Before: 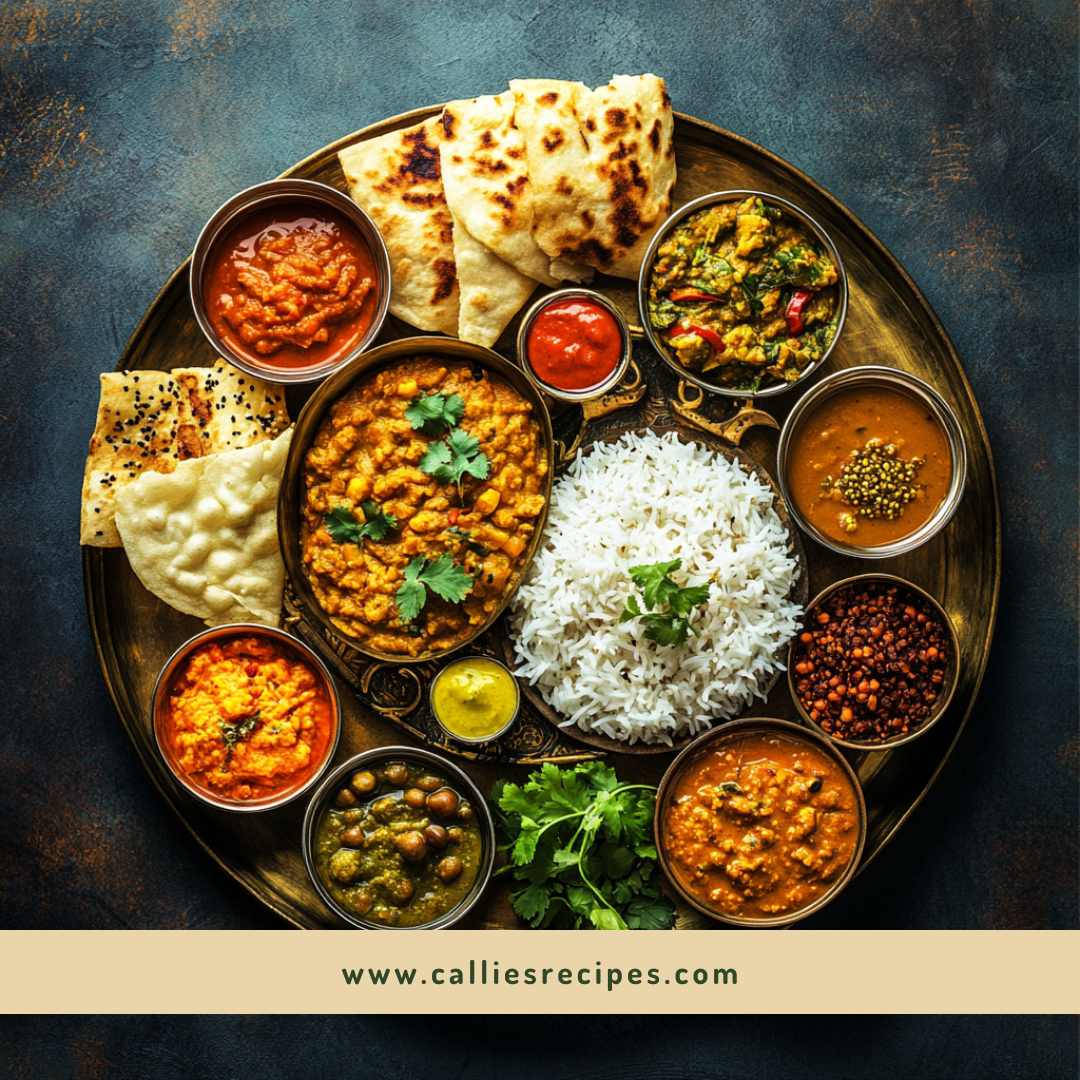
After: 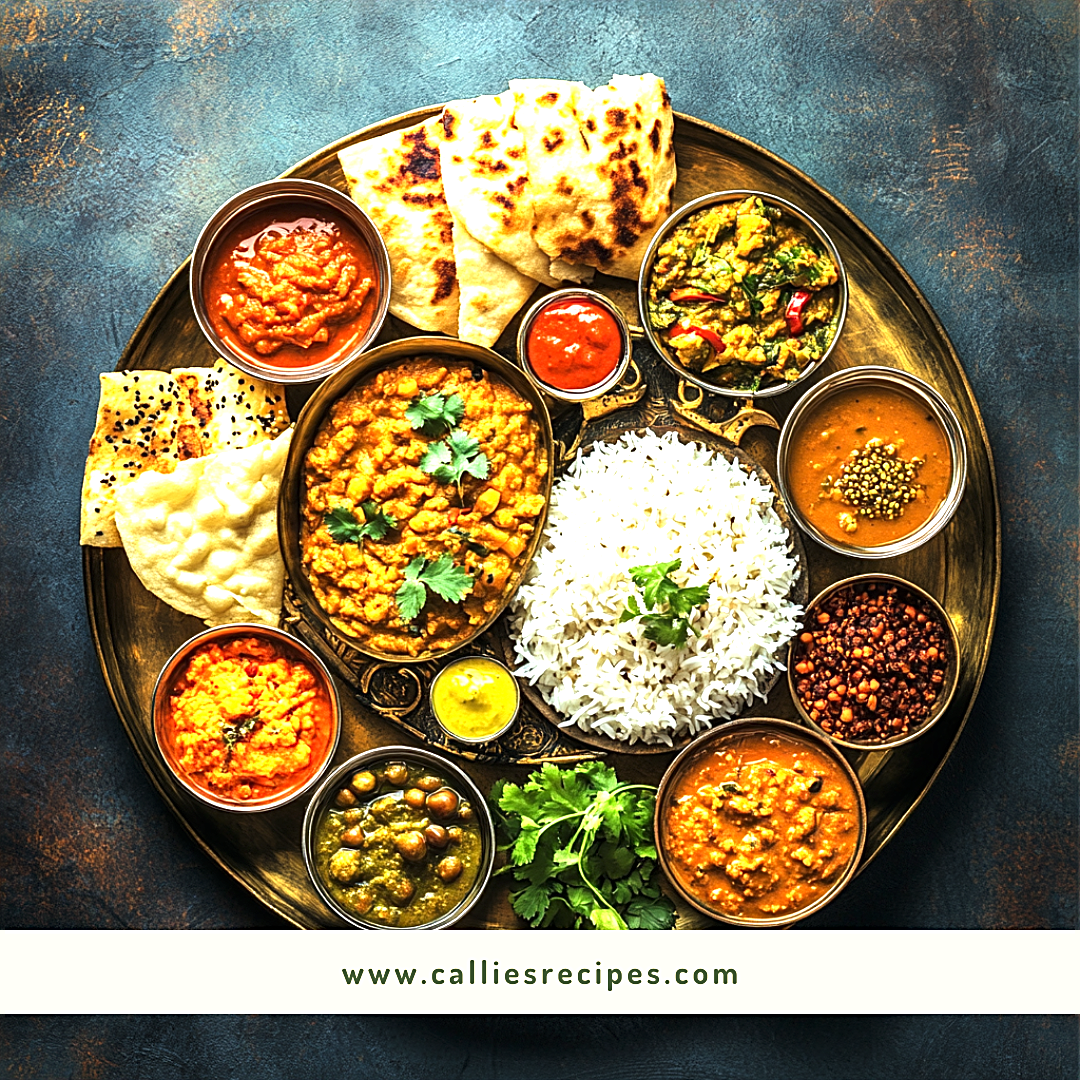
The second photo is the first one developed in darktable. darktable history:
exposure: black level correction 0, exposure 1.199 EV, compensate highlight preservation false
sharpen: on, module defaults
